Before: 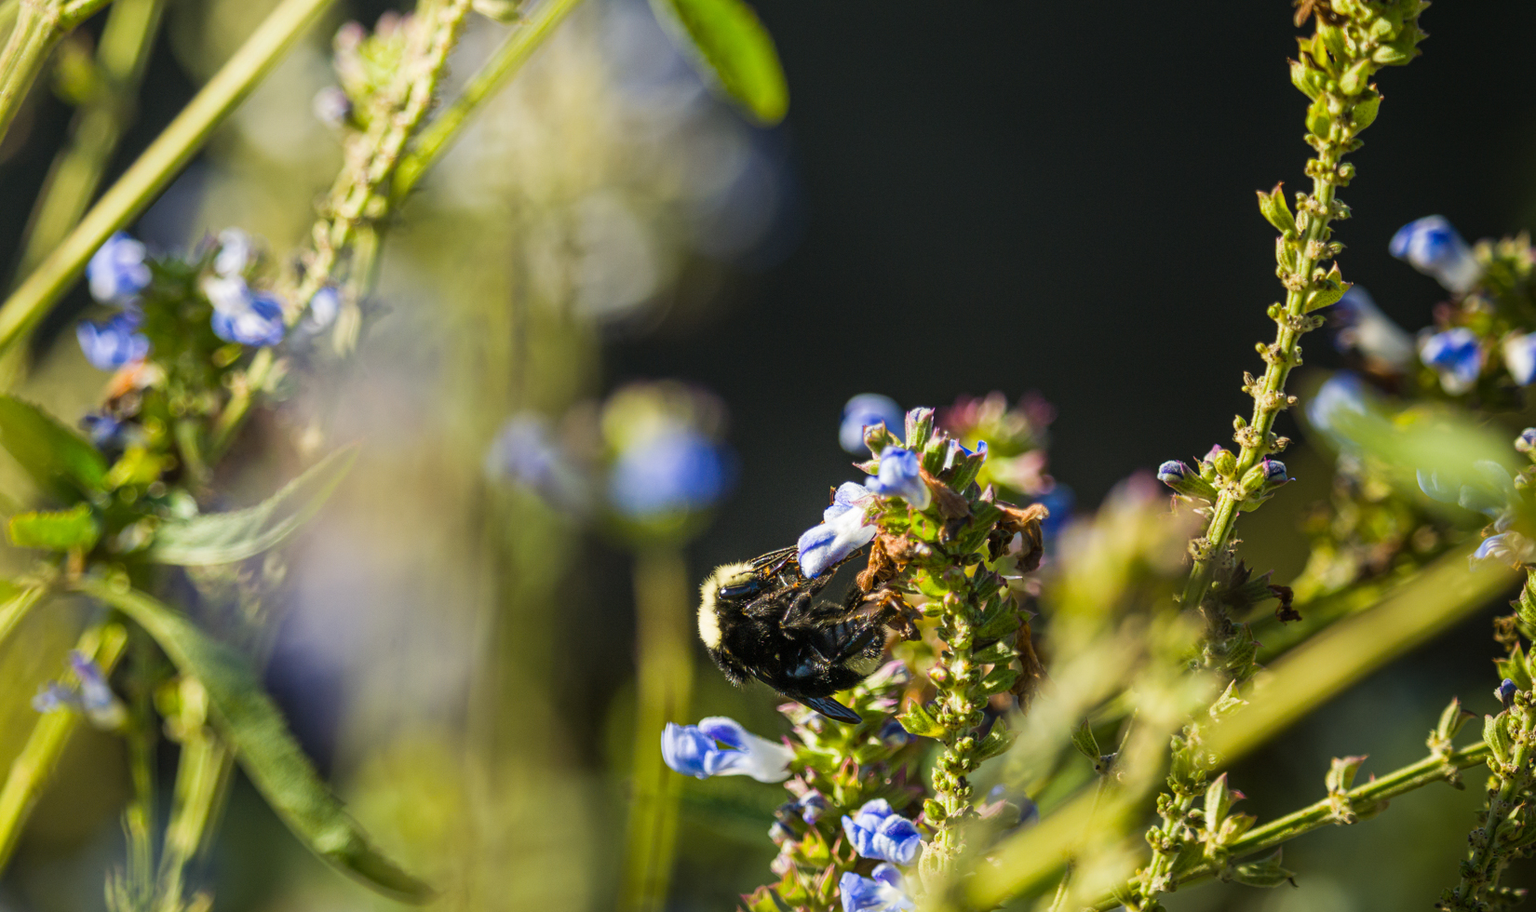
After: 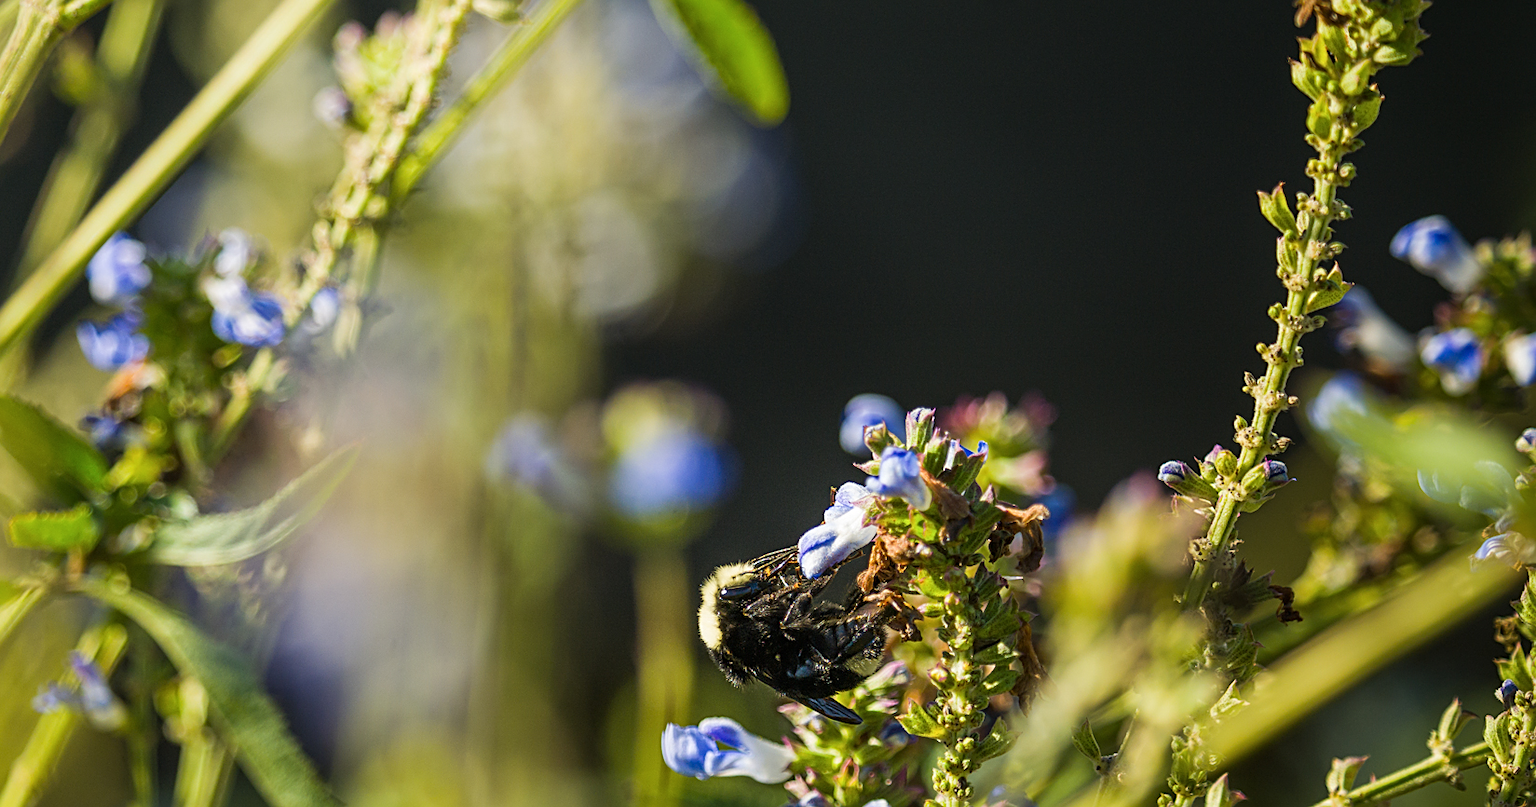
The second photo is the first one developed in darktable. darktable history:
color balance: input saturation 99%
sharpen: on, module defaults
crop and rotate: top 0%, bottom 11.49%
